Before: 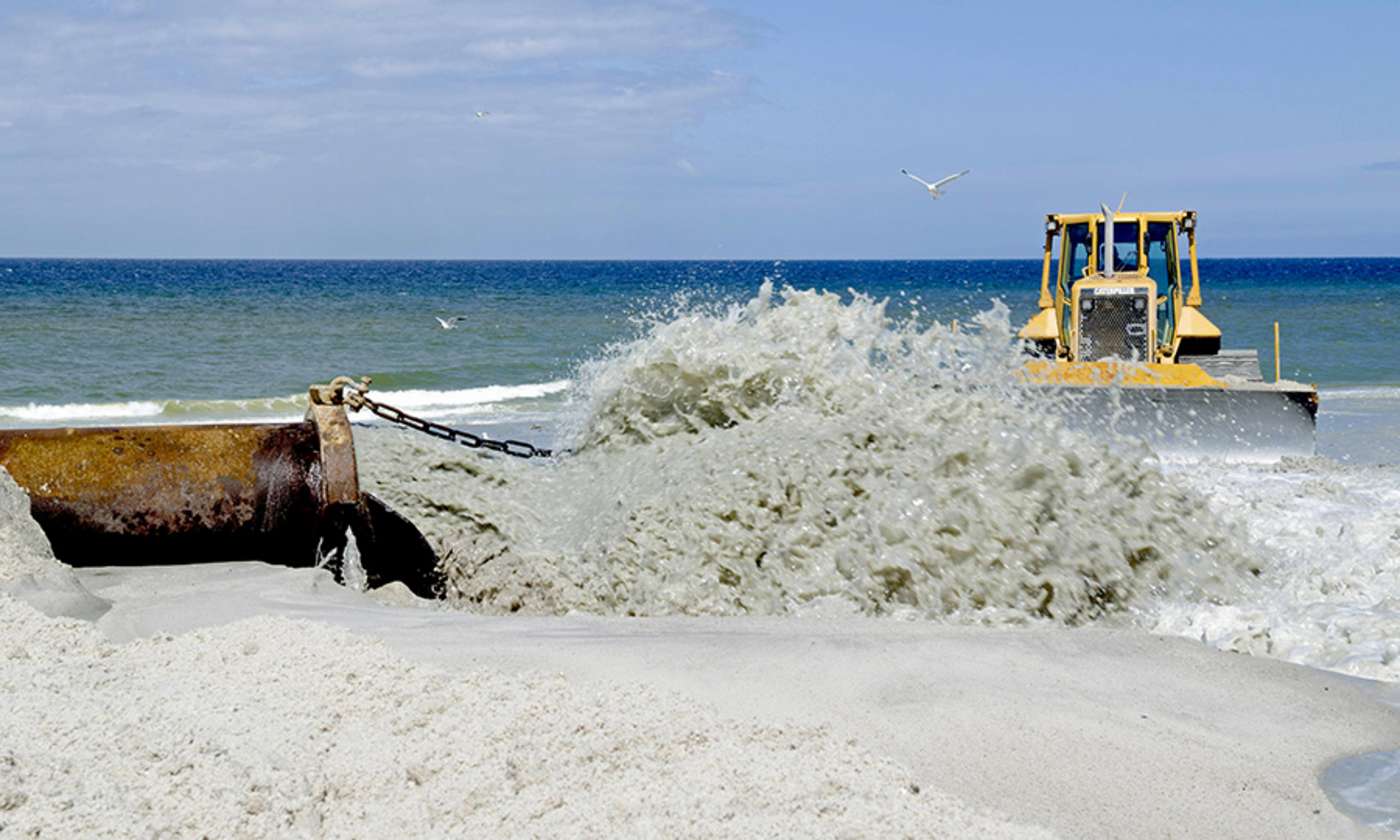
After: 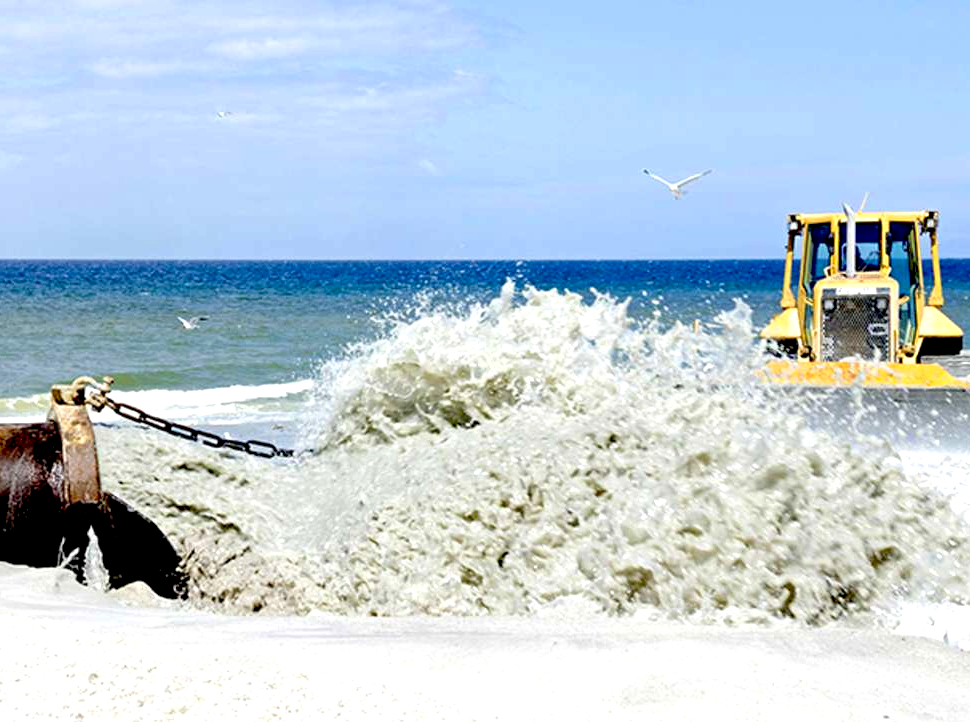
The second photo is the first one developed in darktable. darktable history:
crop: left 18.479%, right 12.2%, bottom 13.971%
exposure: black level correction 0.012, exposure 0.7 EV, compensate exposure bias true, compensate highlight preservation false
